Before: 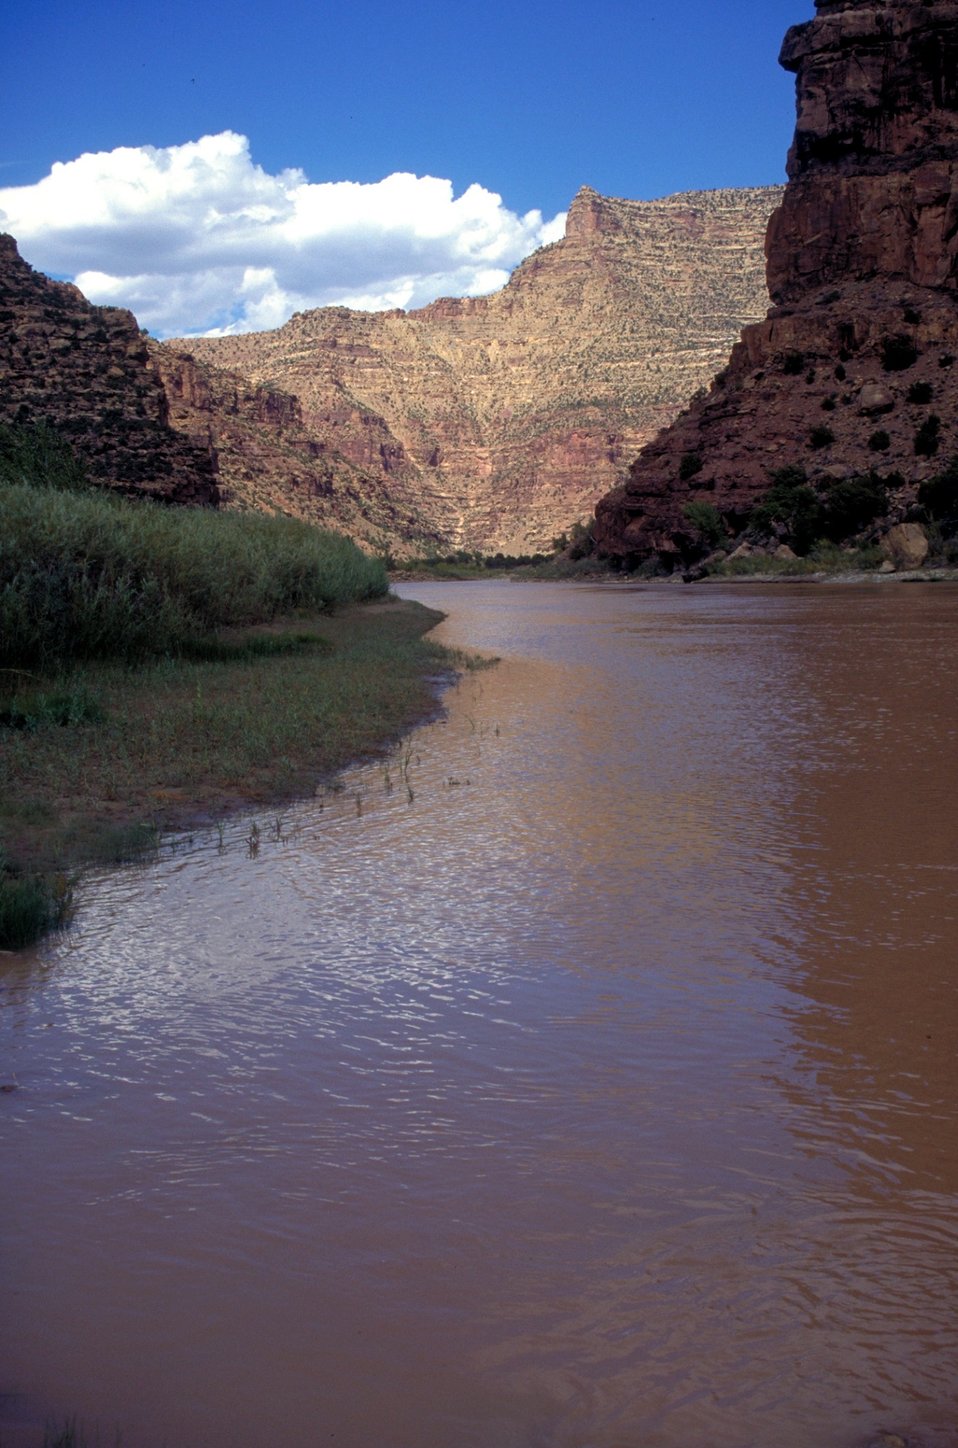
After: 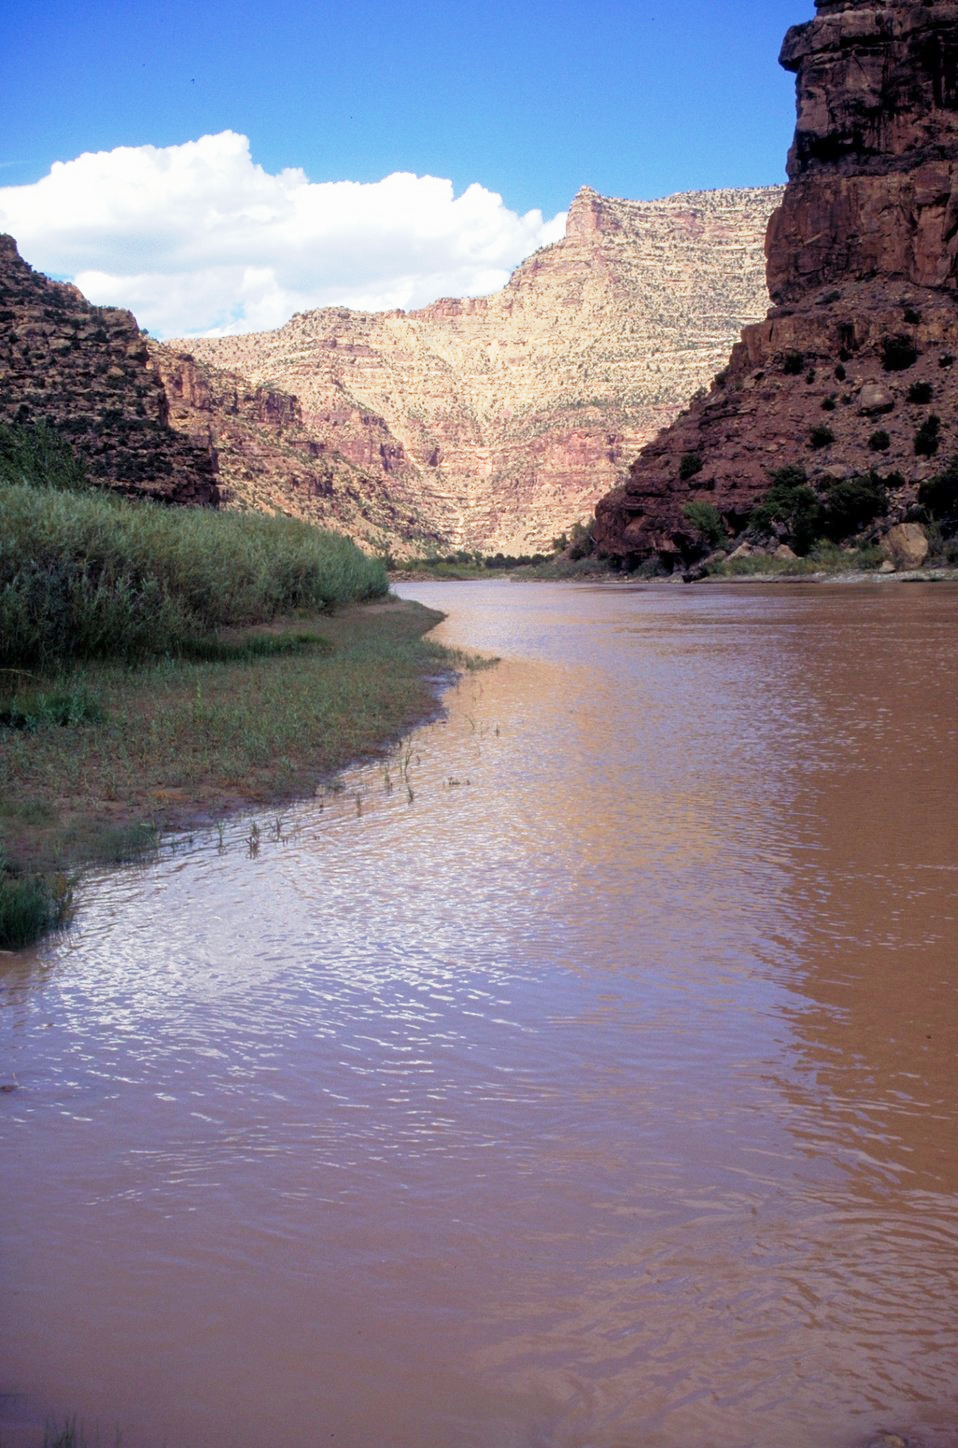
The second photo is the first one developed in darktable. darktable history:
base curve: curves: ch0 [(0, 0) (0.088, 0.125) (0.176, 0.251) (0.354, 0.501) (0.613, 0.749) (1, 0.877)], preserve colors none
exposure: exposure 0.575 EV, compensate highlight preservation false
